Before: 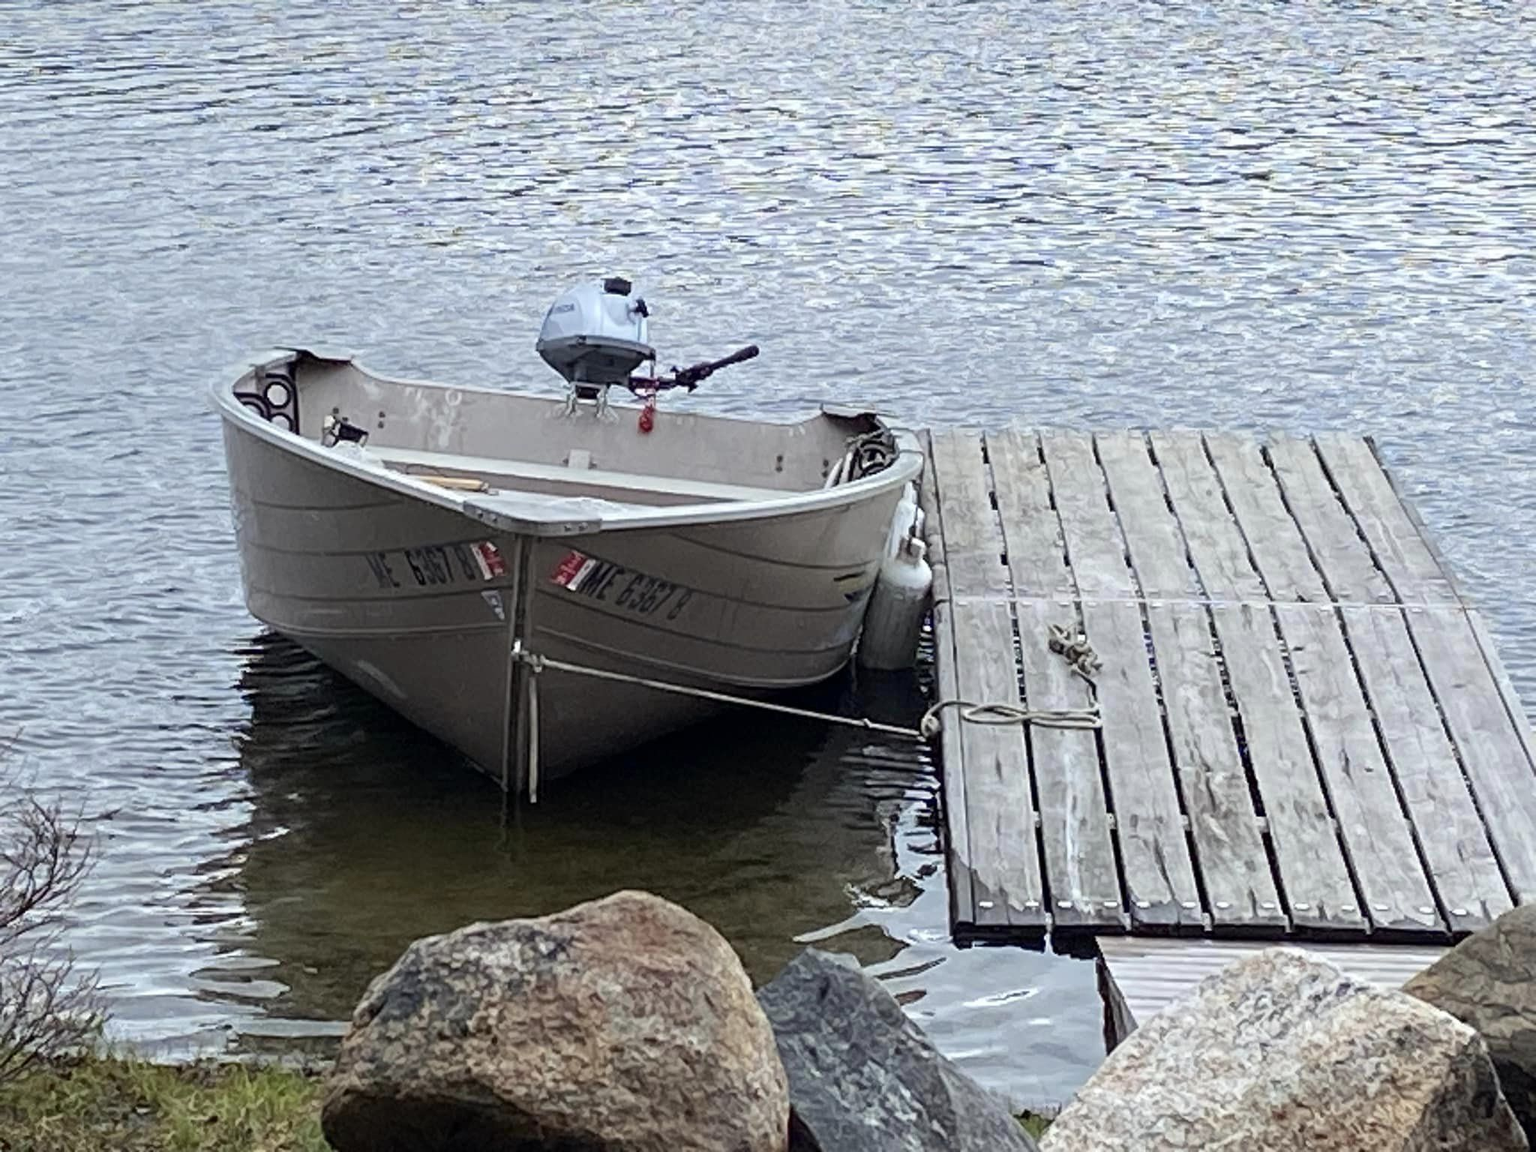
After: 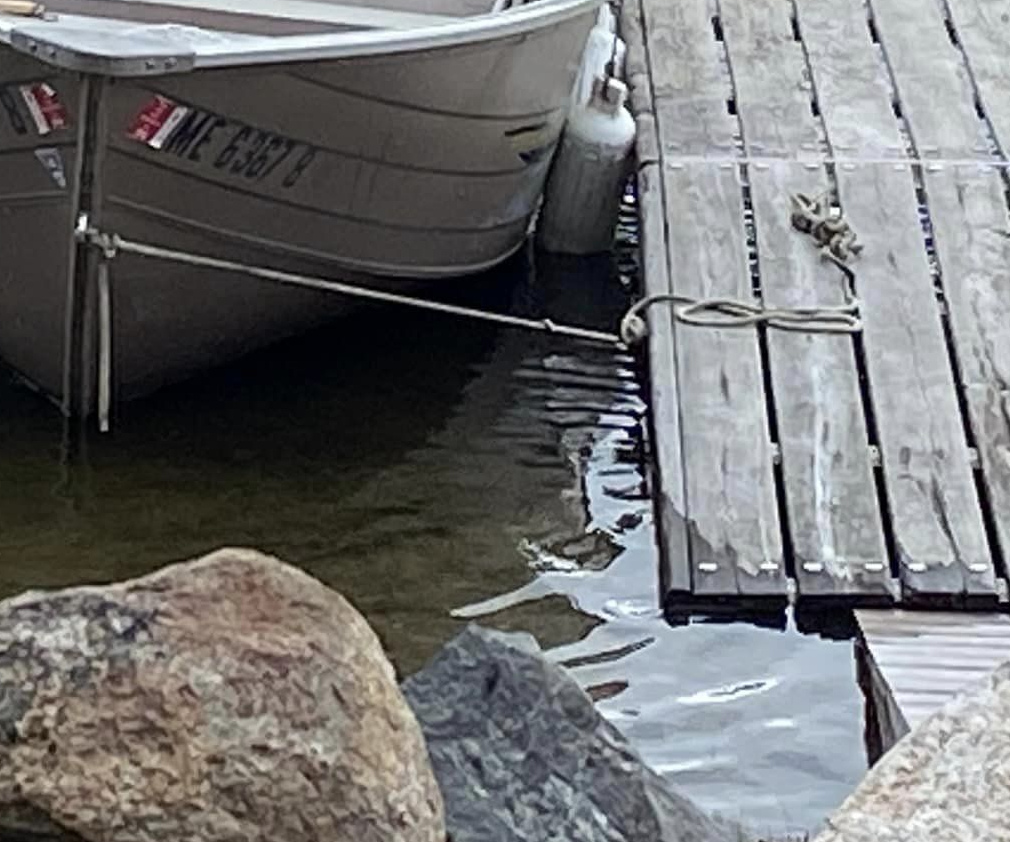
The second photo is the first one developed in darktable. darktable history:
crop: left 29.664%, top 41.63%, right 20.976%, bottom 3.502%
